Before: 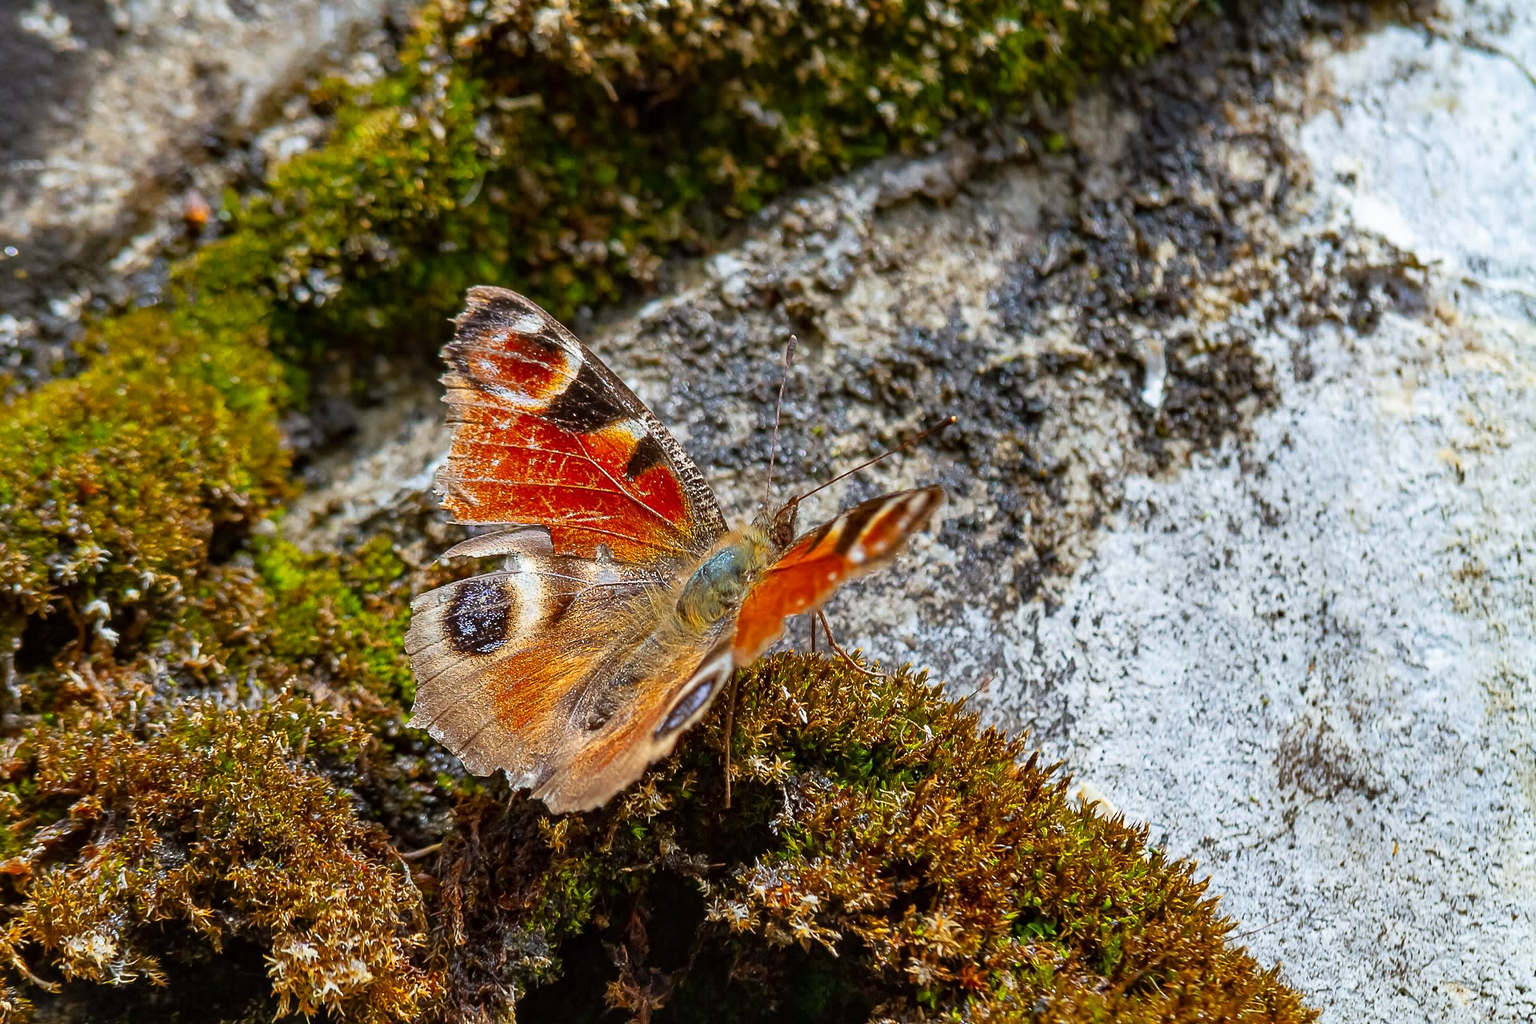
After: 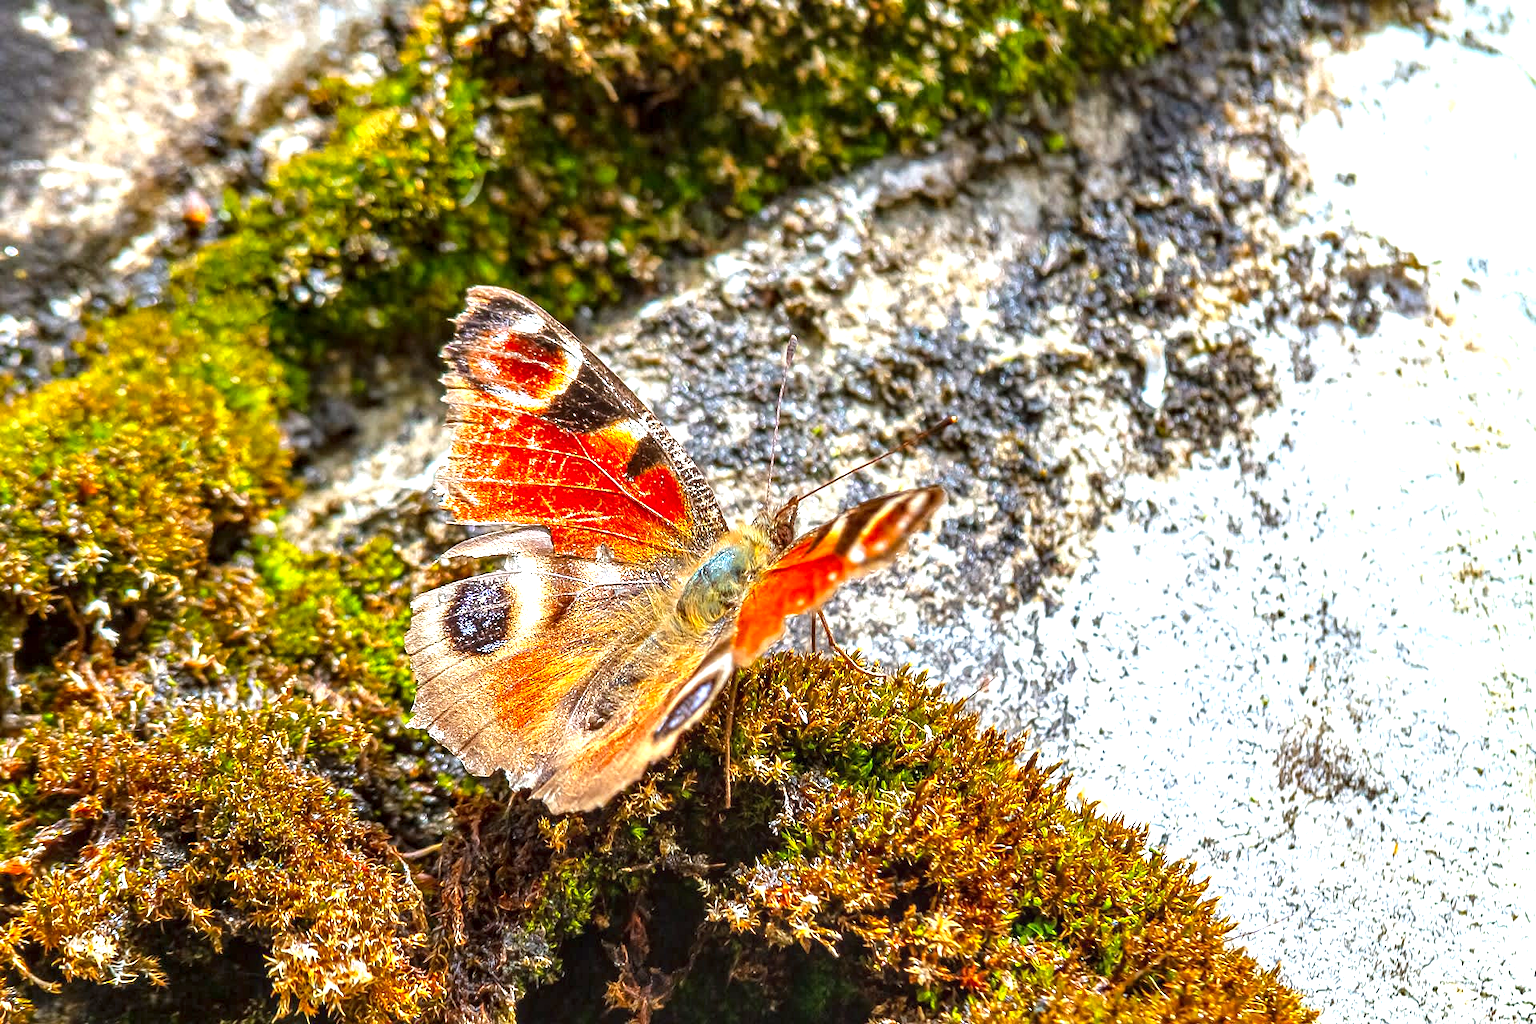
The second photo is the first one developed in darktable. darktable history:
exposure: black level correction 0, exposure 1.2 EV, compensate highlight preservation false
local contrast: on, module defaults
color correction: highlights b* 0.014, saturation 1.11
